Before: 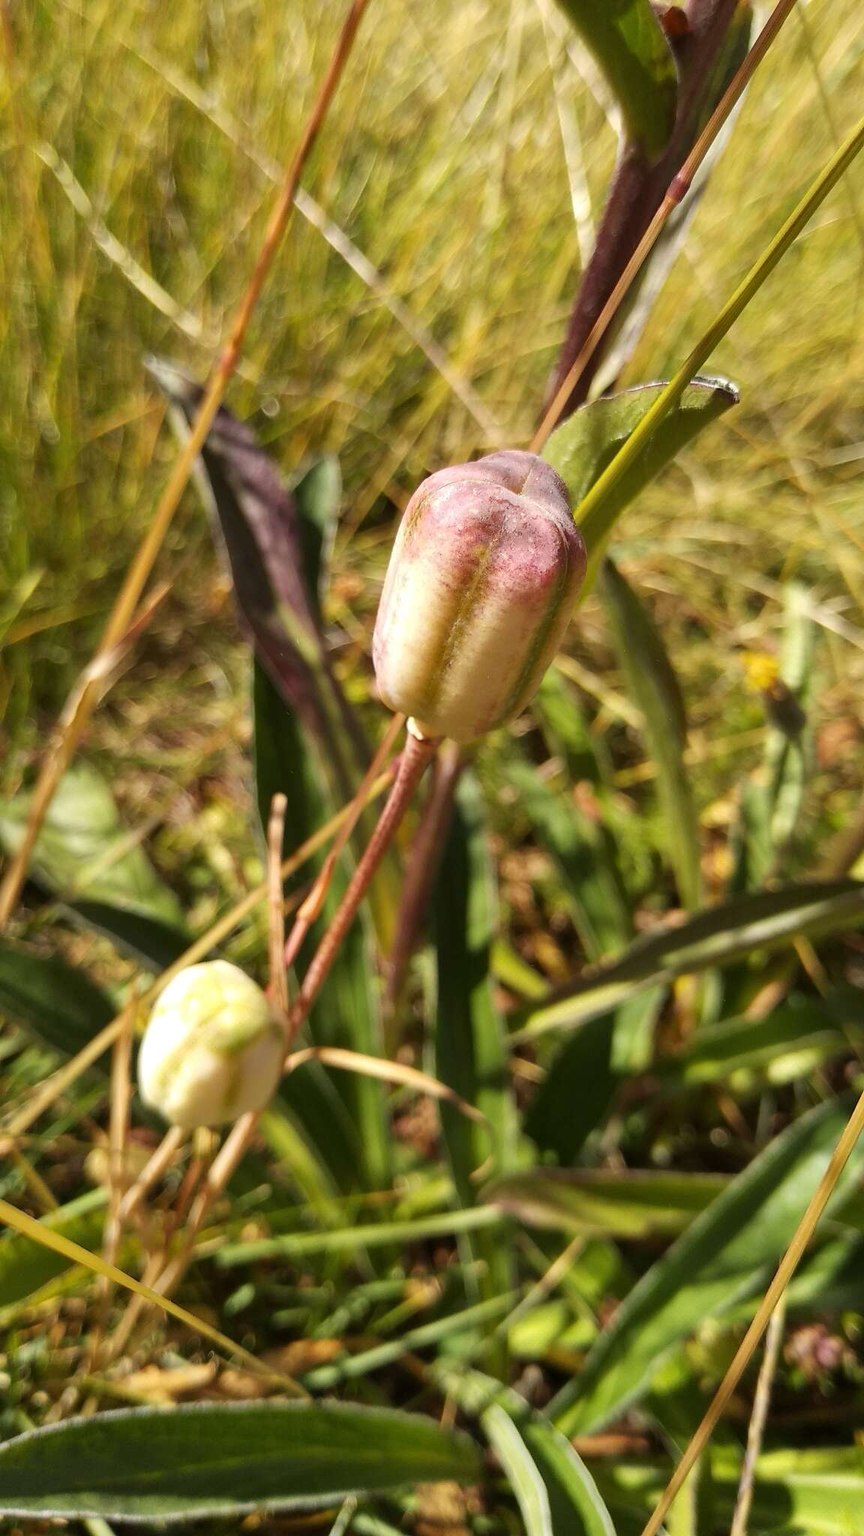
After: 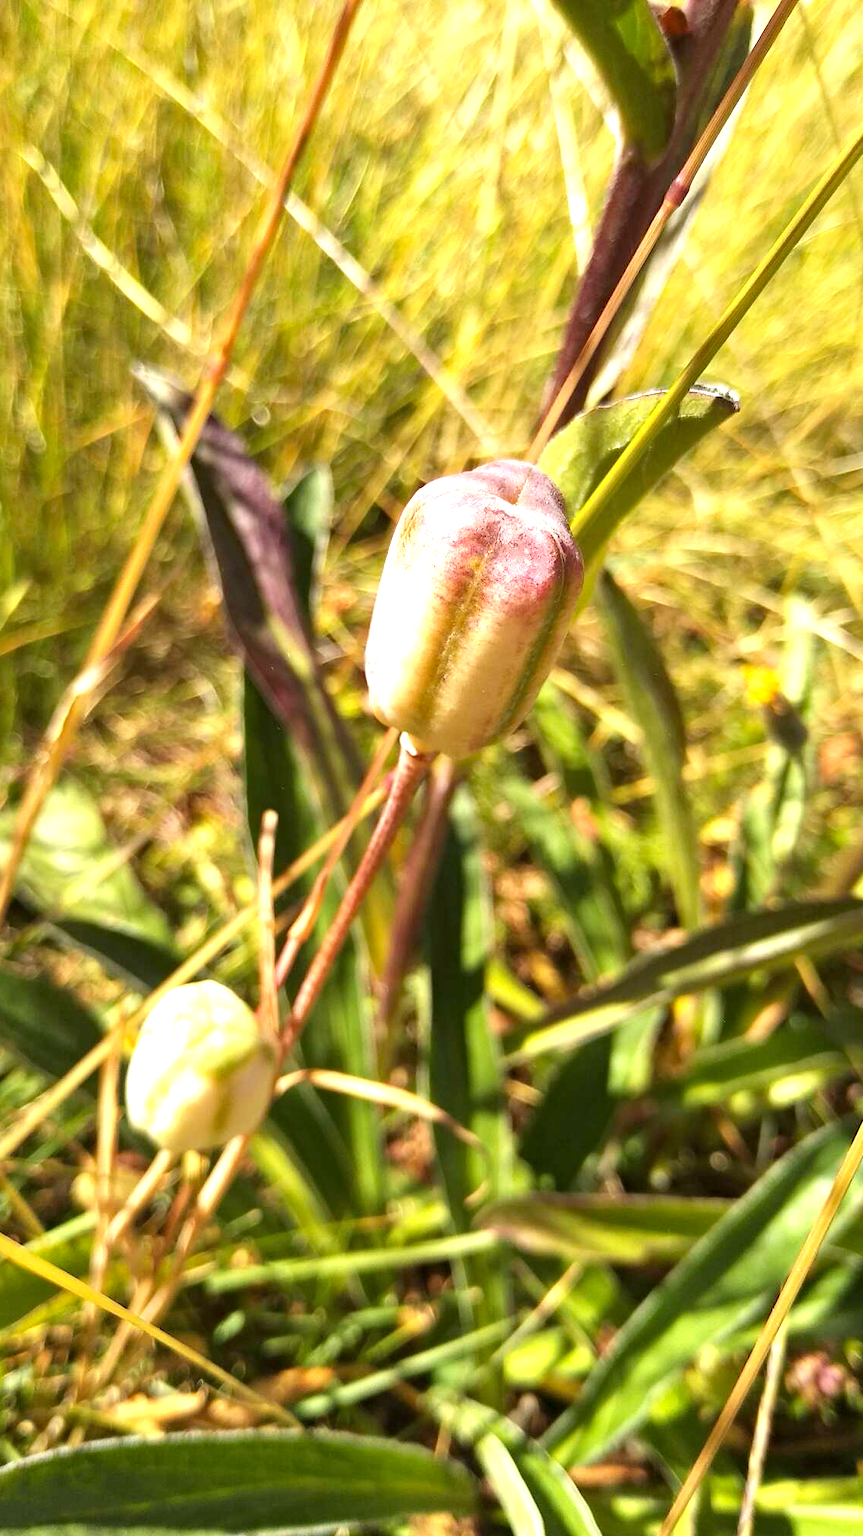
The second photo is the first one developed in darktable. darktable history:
crop: left 1.743%, right 0.268%, bottom 2.011%
haze removal: compatibility mode true, adaptive false
exposure: exposure 0.999 EV, compensate highlight preservation false
